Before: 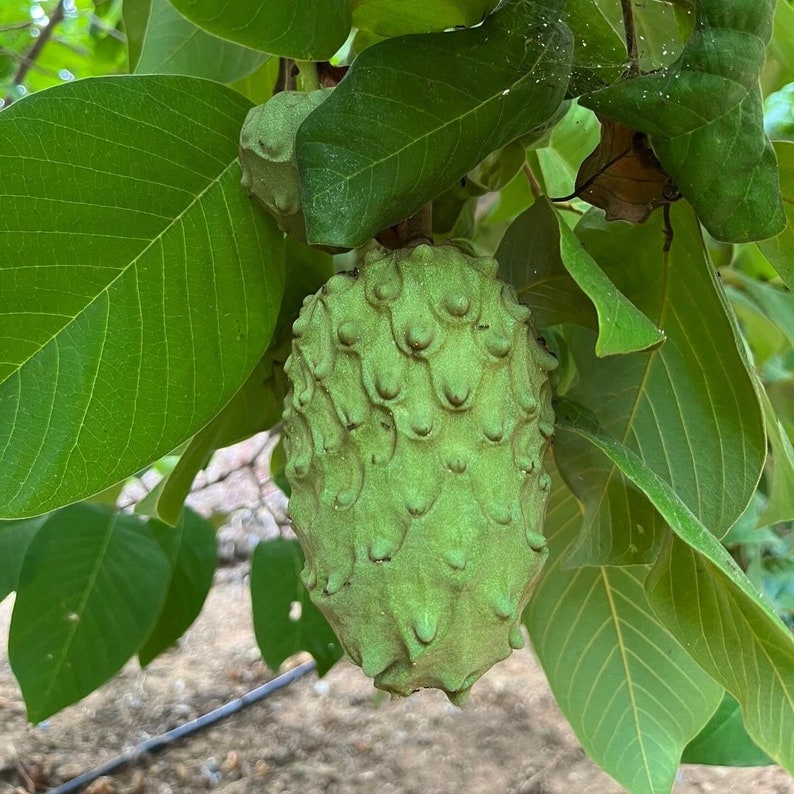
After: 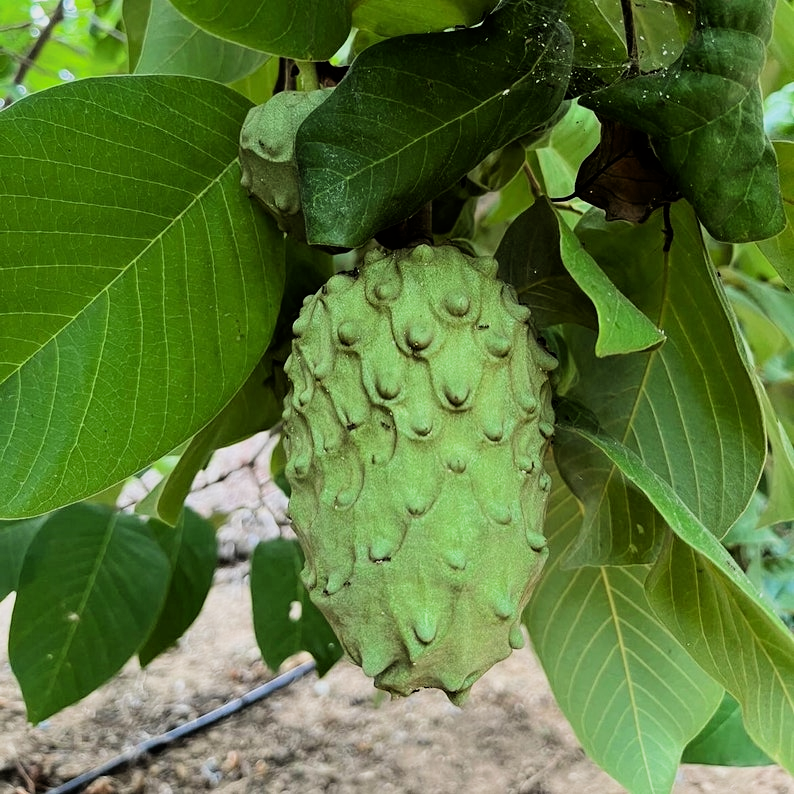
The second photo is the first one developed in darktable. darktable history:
filmic rgb: black relative exposure -5.02 EV, white relative exposure 3.97 EV, hardness 2.9, contrast 1.405, highlights saturation mix -28.74%
